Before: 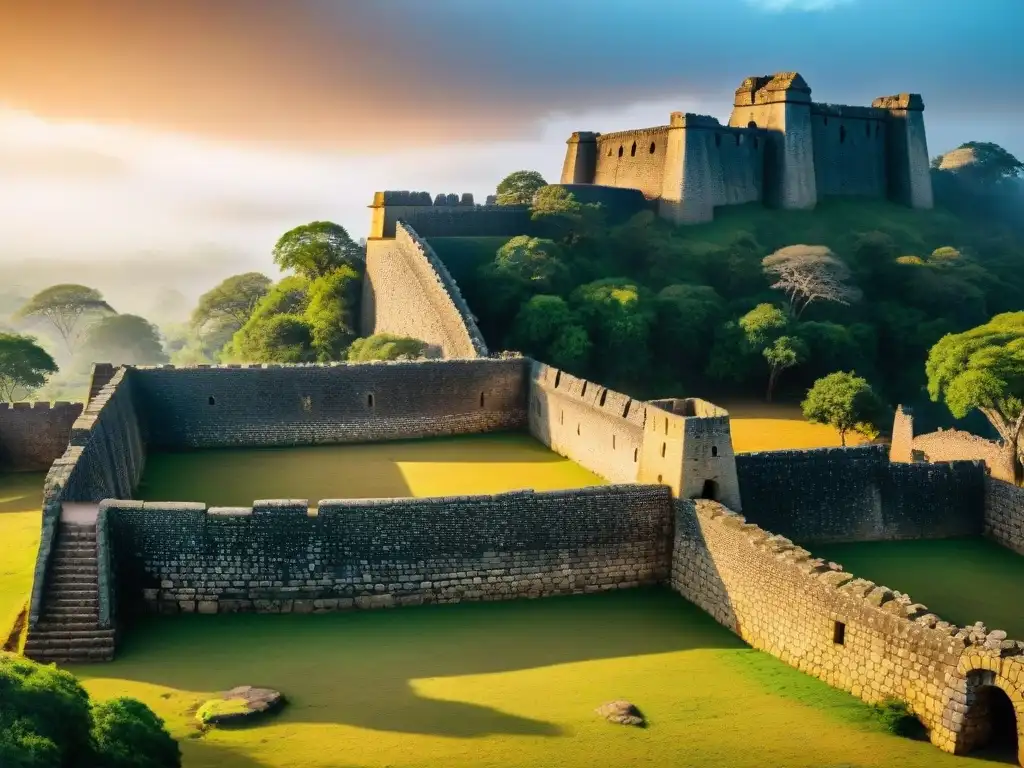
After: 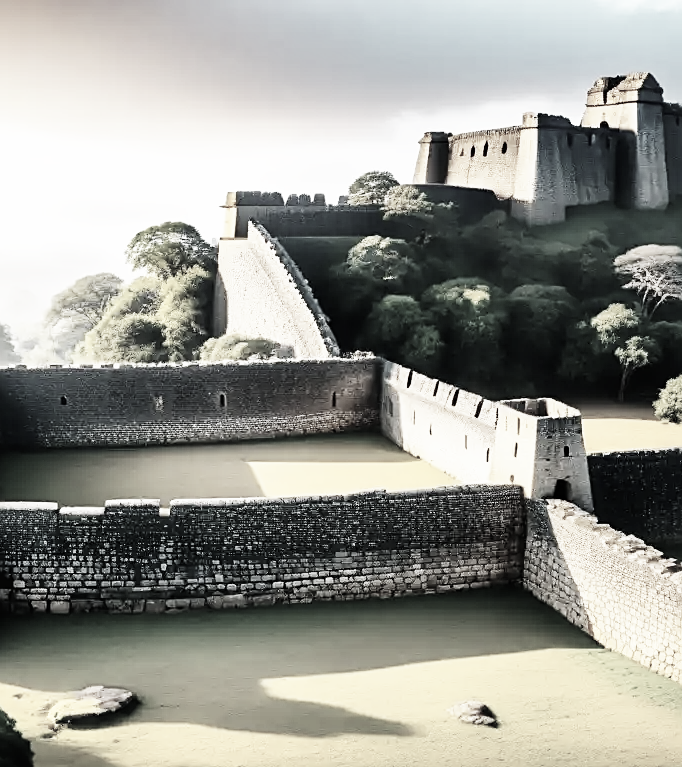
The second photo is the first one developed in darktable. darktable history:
sharpen: on, module defaults
color correction: highlights b* -0.03, saturation 0.158
crop and rotate: left 14.503%, right 18.887%
base curve: curves: ch0 [(0, 0) (0.007, 0.004) (0.027, 0.03) (0.046, 0.07) (0.207, 0.54) (0.442, 0.872) (0.673, 0.972) (1, 1)], preserve colors none
